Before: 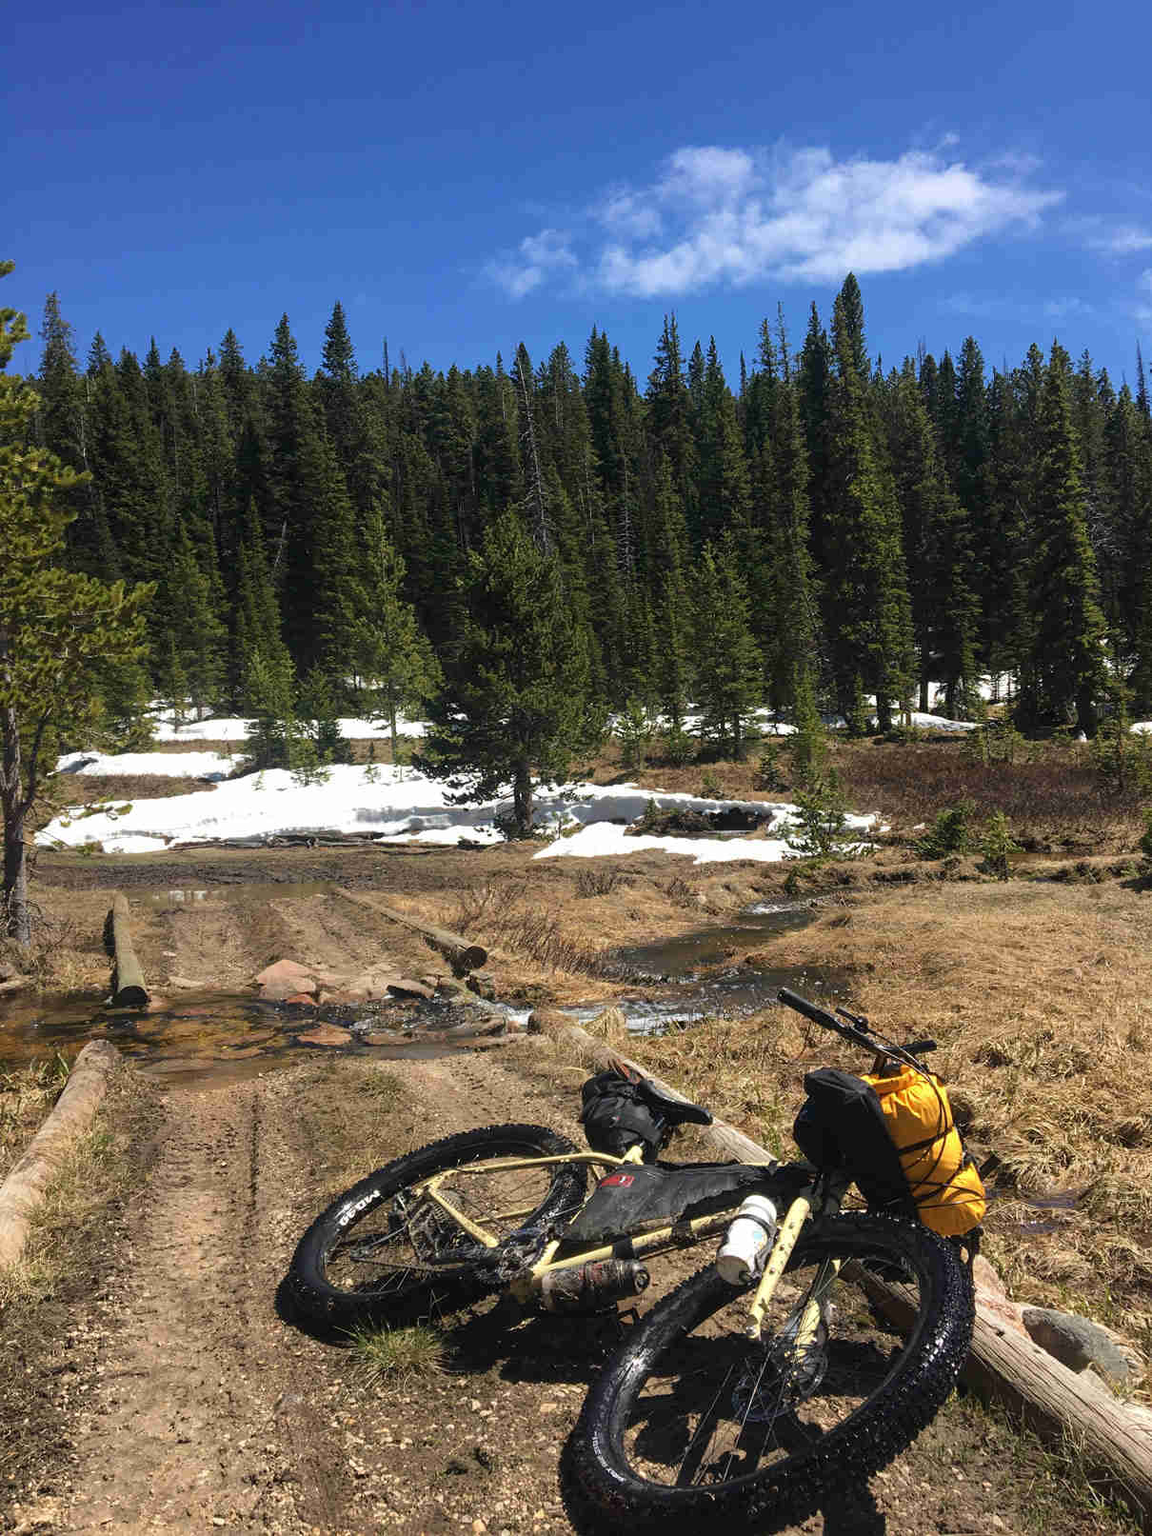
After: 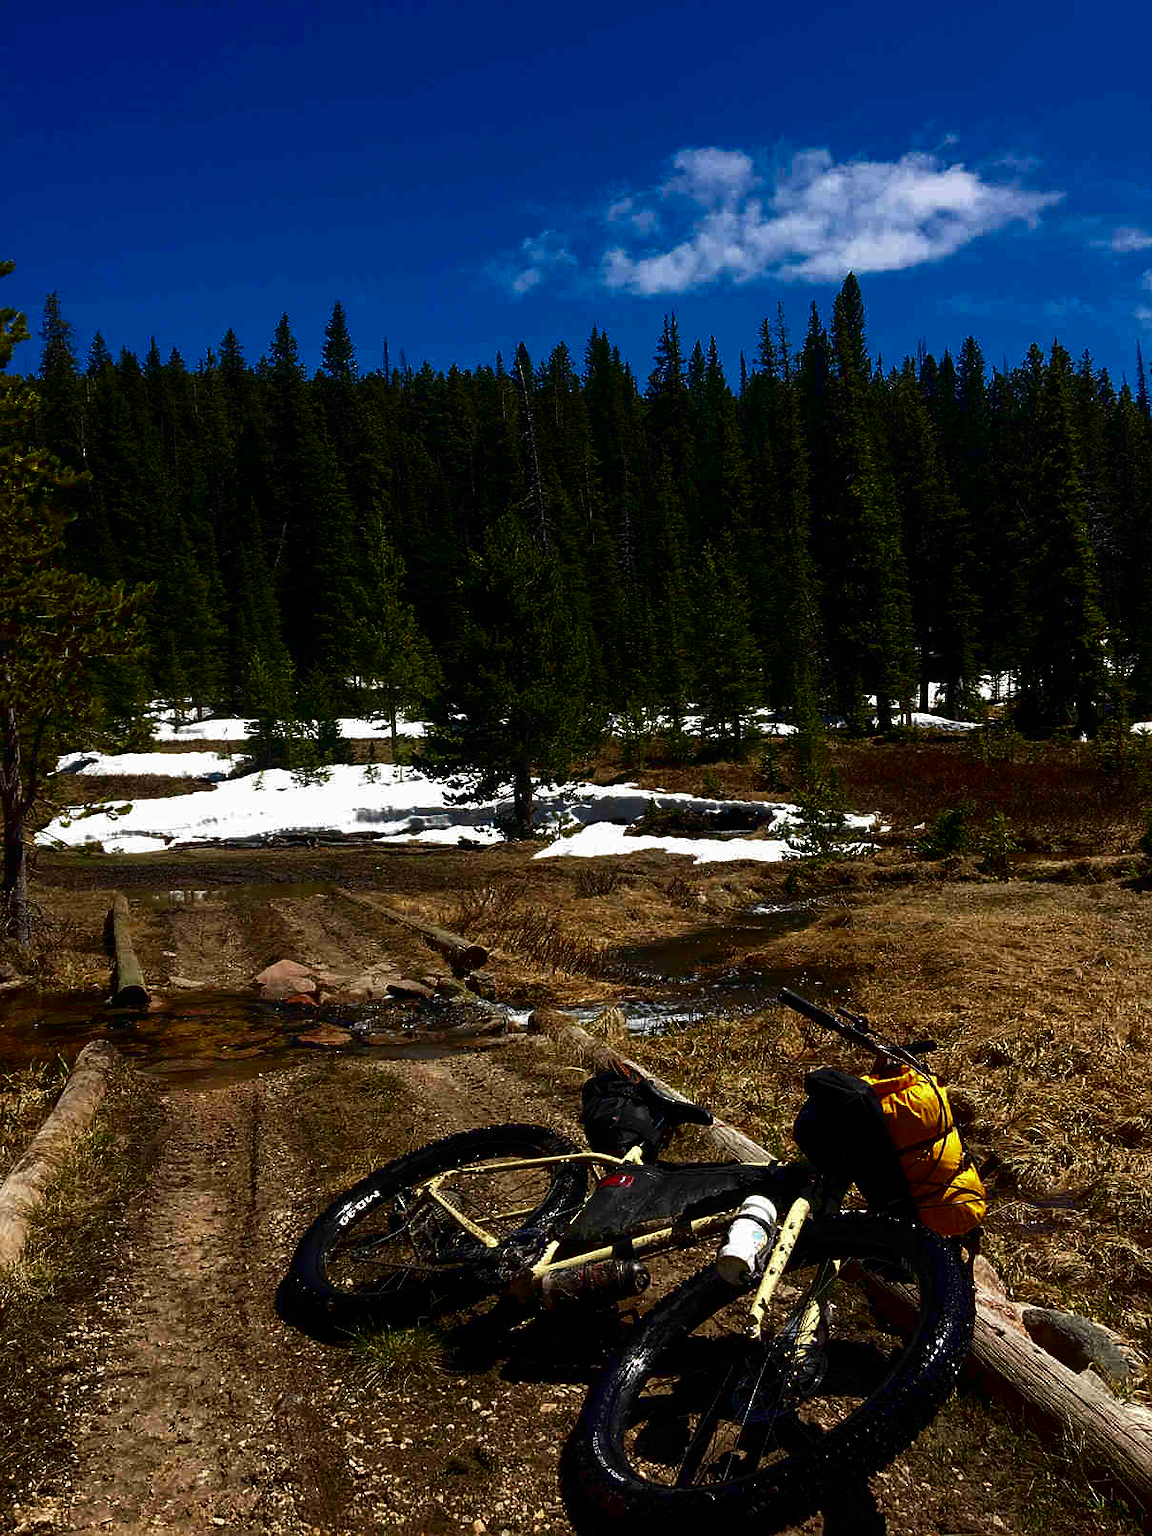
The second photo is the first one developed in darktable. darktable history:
contrast brightness saturation: contrast 0.09, brightness -0.59, saturation 0.17
sharpen: radius 1
